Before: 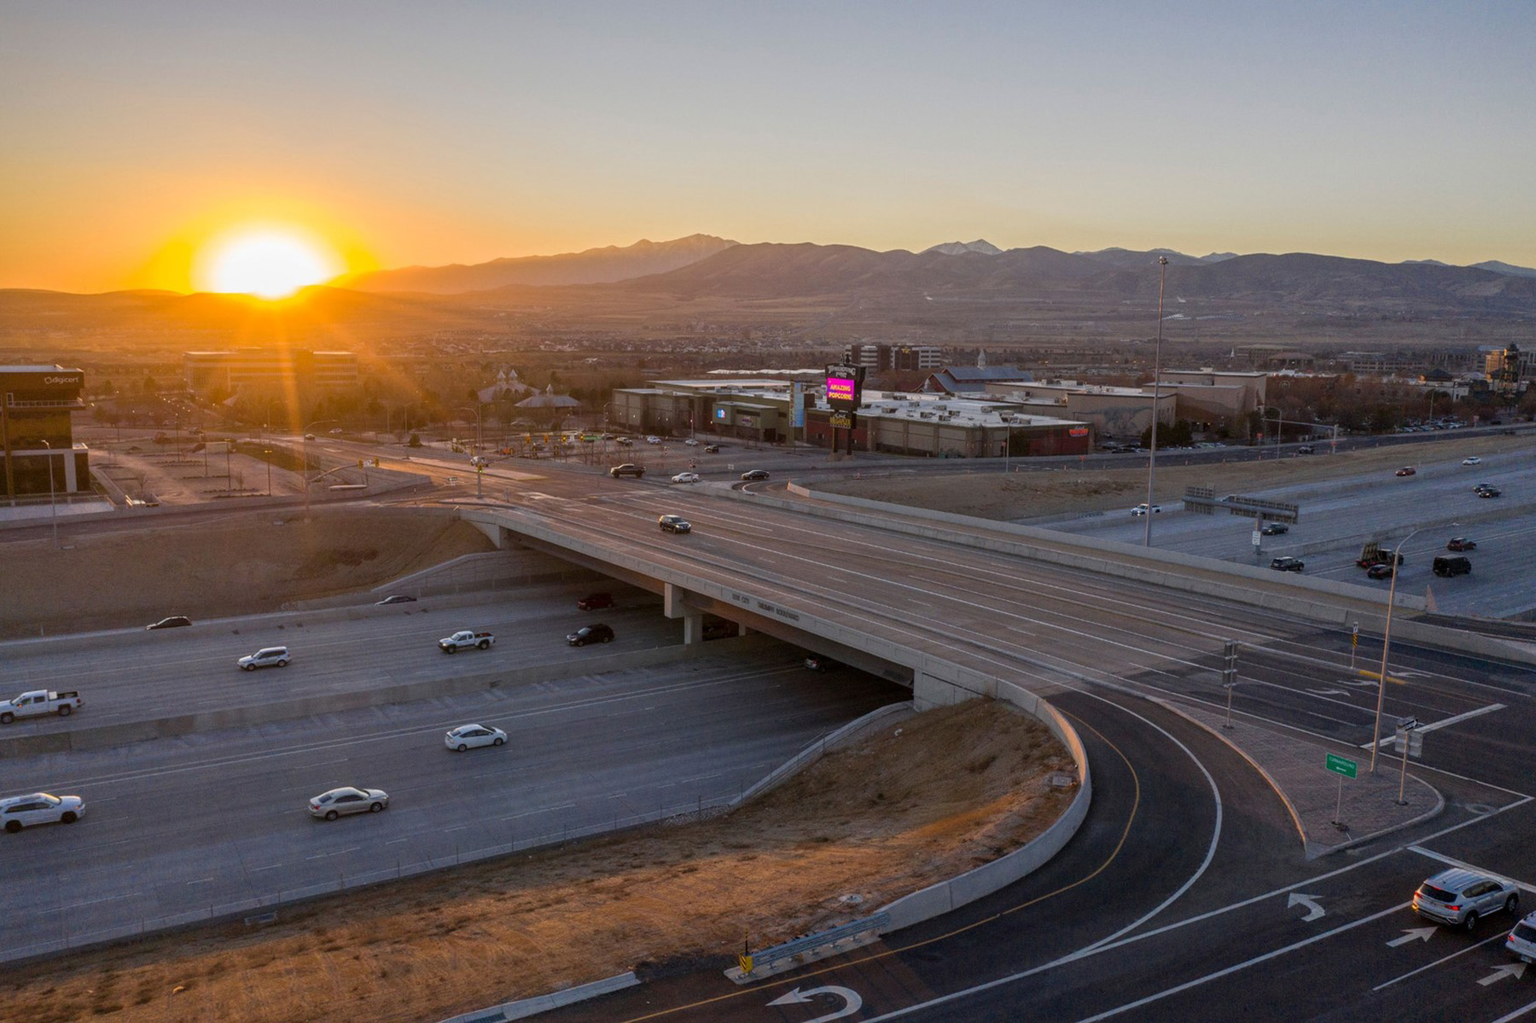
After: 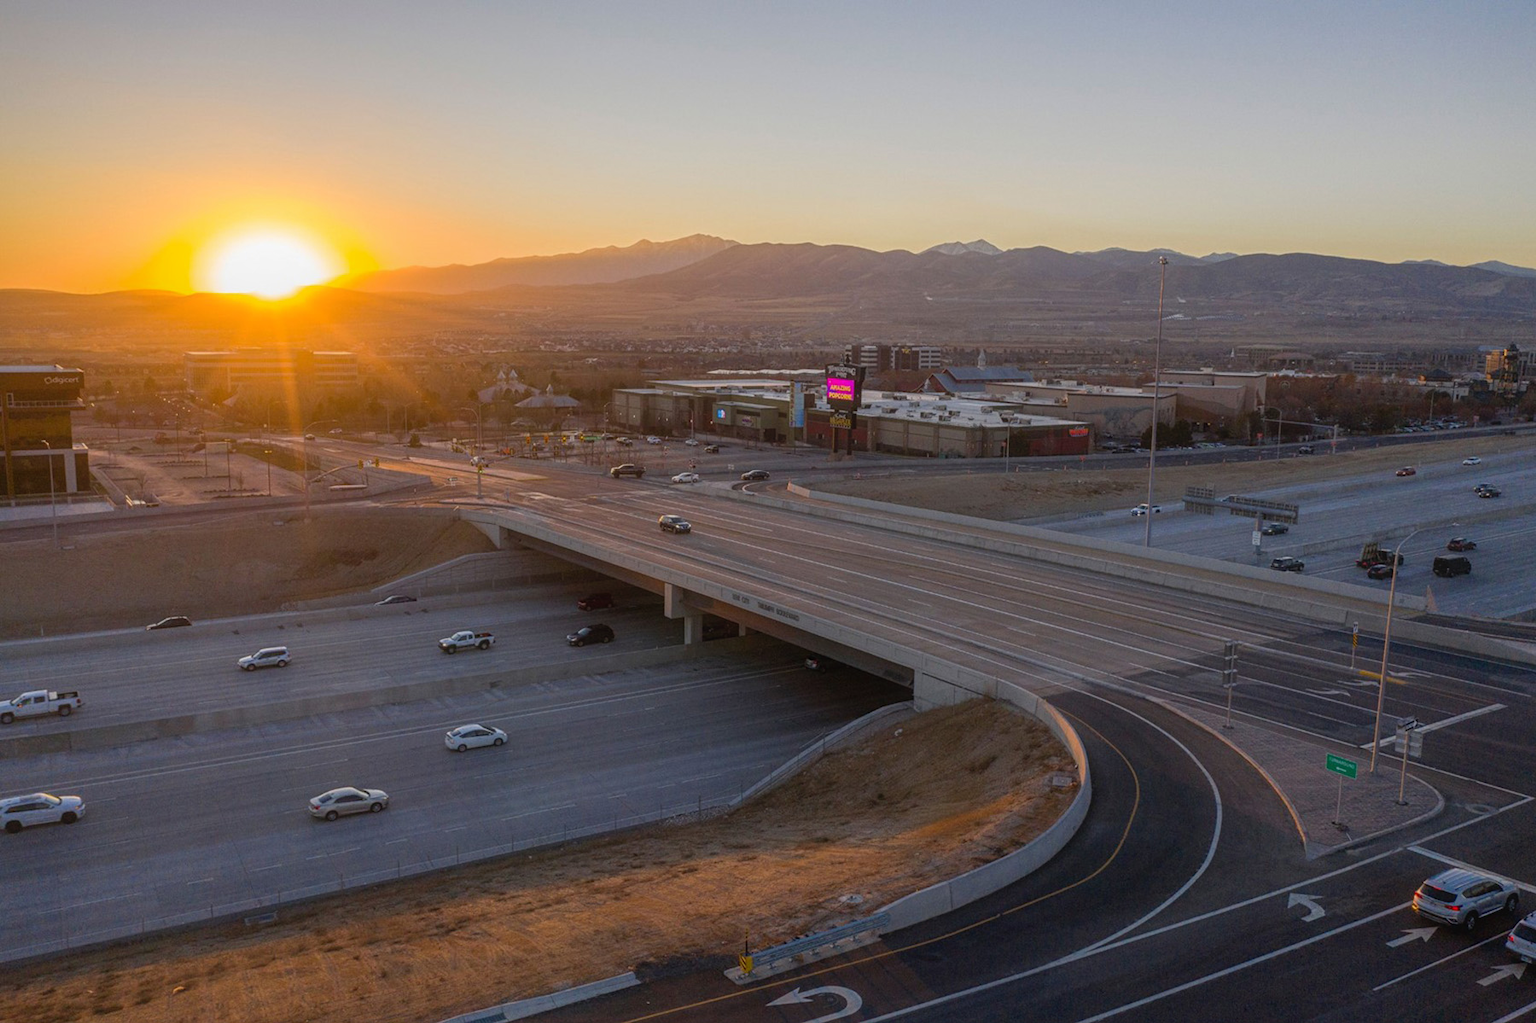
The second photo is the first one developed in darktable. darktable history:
contrast equalizer: octaves 7, y [[0.5, 0.486, 0.447, 0.446, 0.489, 0.5], [0.5 ×6], [0.5 ×6], [0 ×6], [0 ×6]]
